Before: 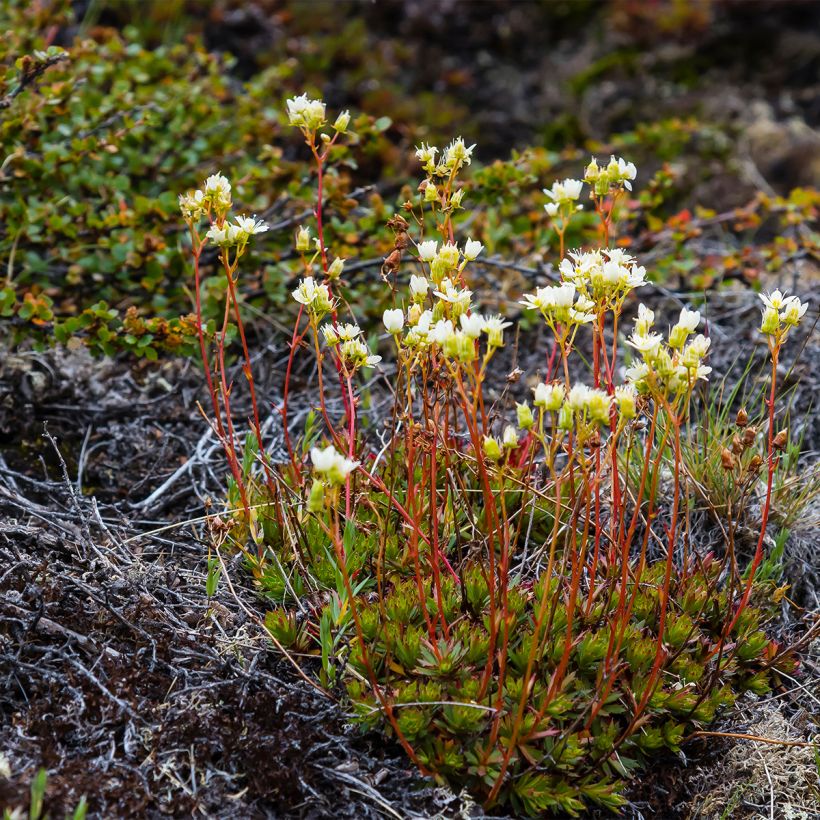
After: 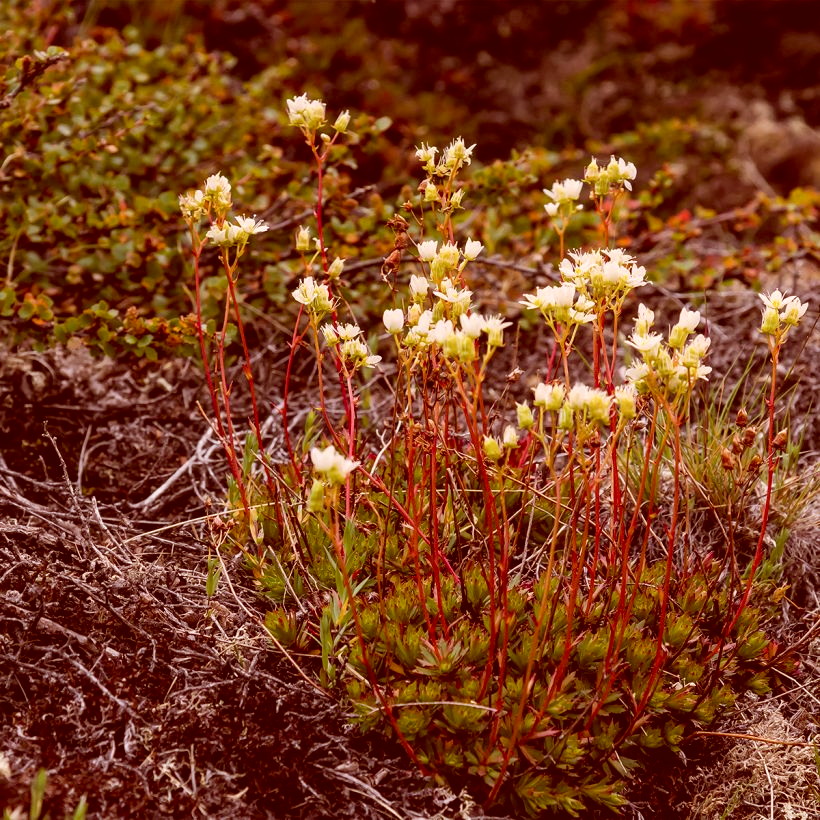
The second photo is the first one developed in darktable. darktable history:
color correction: highlights a* 9.04, highlights b* 8.65, shadows a* 39.62, shadows b* 39.73, saturation 0.798
